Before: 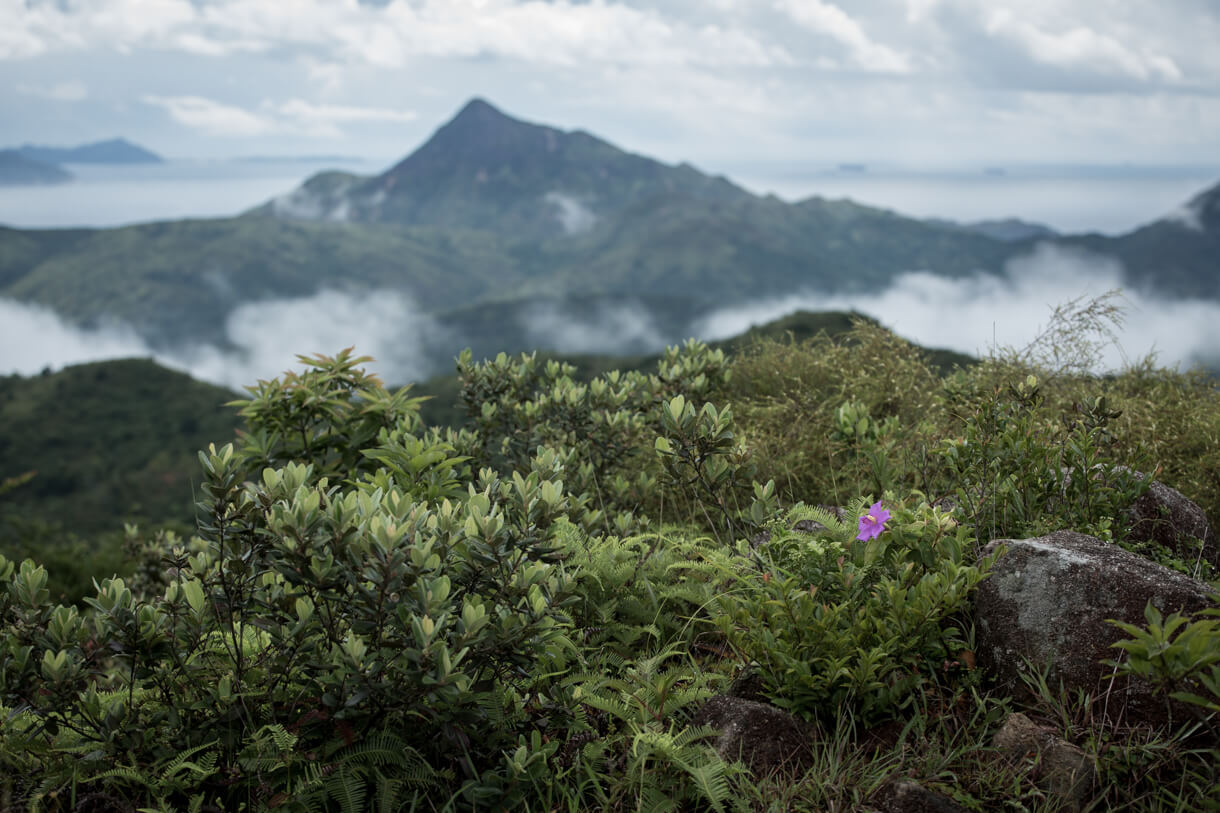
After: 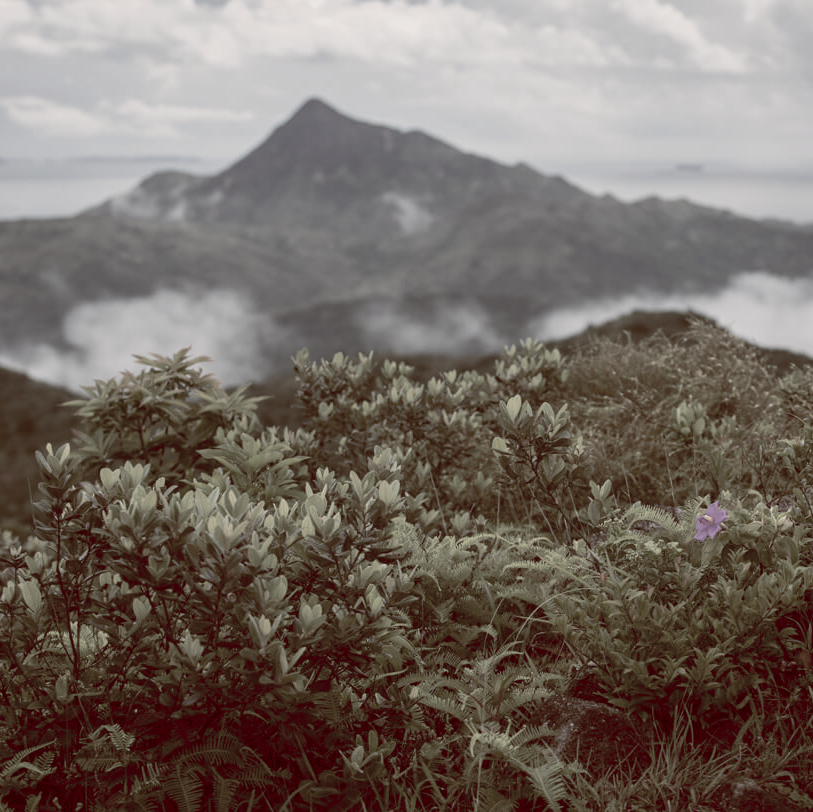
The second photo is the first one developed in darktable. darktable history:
color balance rgb: shadows lift › luminance 1%, shadows lift › chroma 0.2%, shadows lift › hue 20°, power › luminance 1%, power › chroma 0.4%, power › hue 34°, highlights gain › luminance 0.8%, highlights gain › chroma 0.4%, highlights gain › hue 44°, global offset › chroma 0.4%, global offset › hue 34°, white fulcrum 0.08 EV, linear chroma grading › shadows -7%, linear chroma grading › highlights -7%, linear chroma grading › global chroma -10%, linear chroma grading › mid-tones -8%, perceptual saturation grading › global saturation -28%, perceptual saturation grading › highlights -20%, perceptual saturation grading › mid-tones -24%, perceptual saturation grading › shadows -24%, perceptual brilliance grading › global brilliance -1%, perceptual brilliance grading › highlights -1%, perceptual brilliance grading › mid-tones -1%, perceptual brilliance grading › shadows -1%, global vibrance -17%, contrast -6%
crop and rotate: left 13.409%, right 19.924%
